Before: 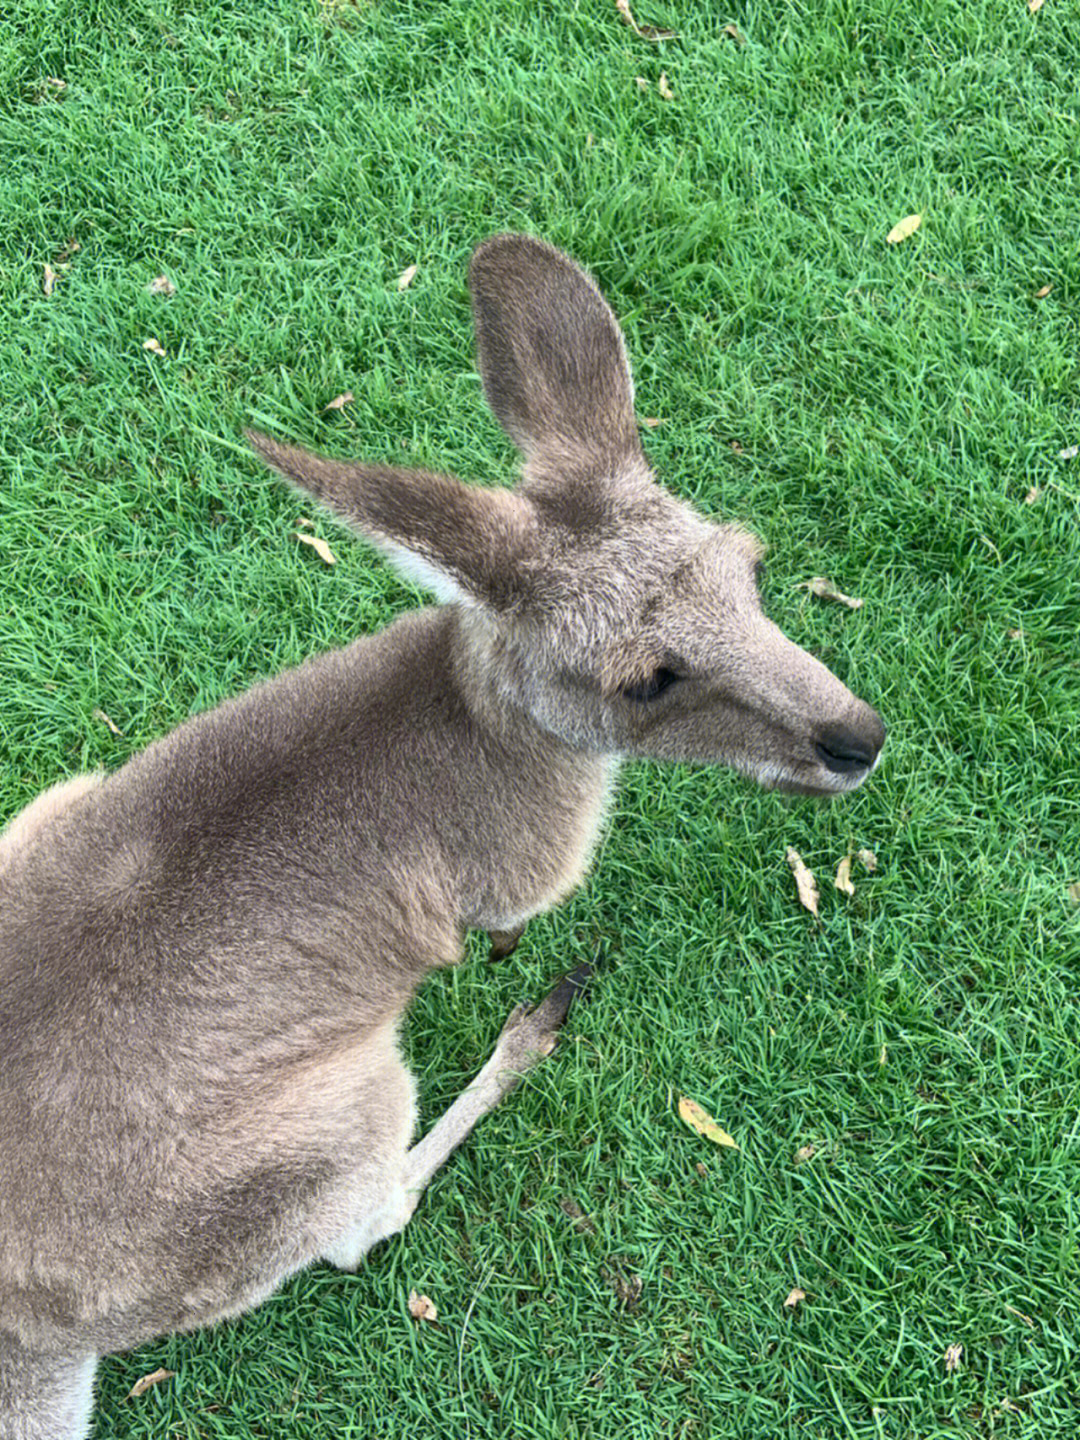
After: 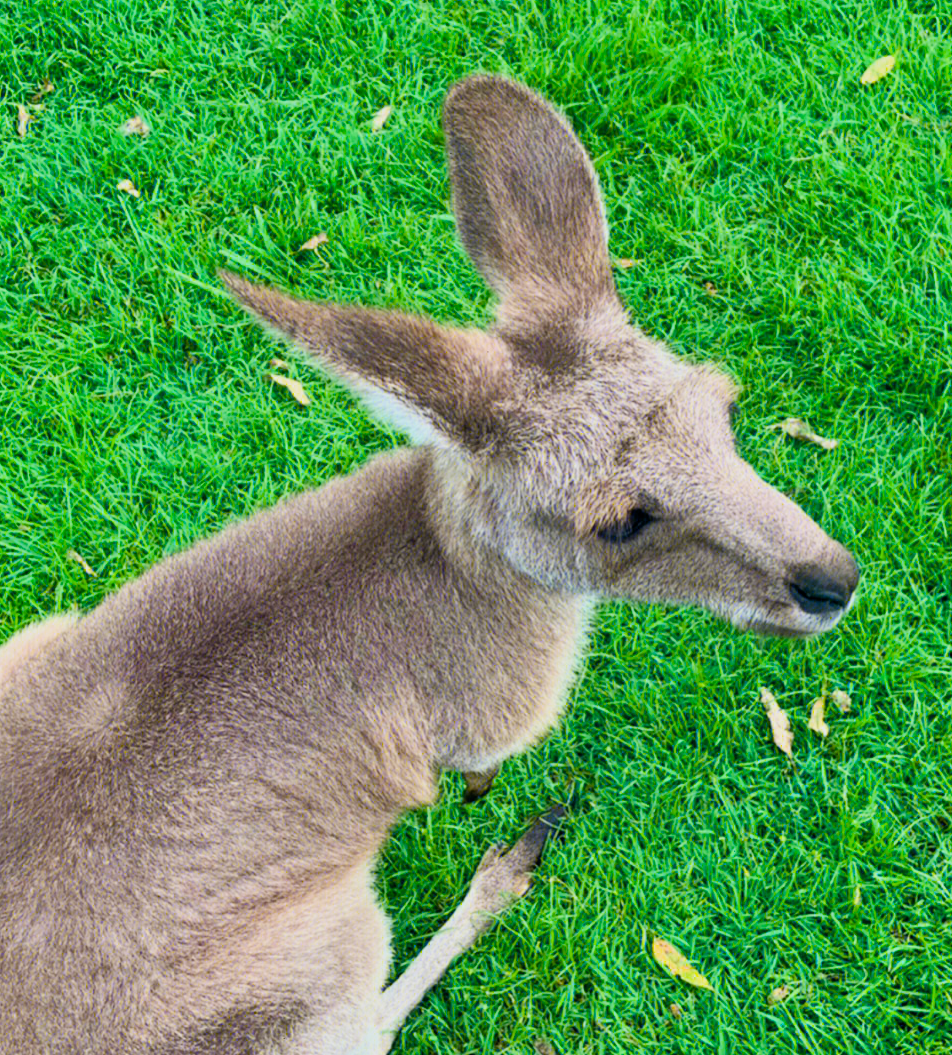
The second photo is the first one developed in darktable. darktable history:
color balance rgb: global offset › chroma 0.057%, global offset › hue 253.04°, linear chroma grading › global chroma 32.841%, perceptual saturation grading › global saturation 3.788%, perceptual brilliance grading › global brilliance 4.069%, global vibrance 39.997%
crop and rotate: left 2.437%, top 11.079%, right 9.338%, bottom 15.624%
exposure: black level correction 0.001, exposure 0.499 EV, compensate highlight preservation false
filmic rgb: black relative exposure -7.65 EV, white relative exposure 4.56 EV, hardness 3.61
shadows and highlights: shadows 59.71, highlights -60.29, soften with gaussian
